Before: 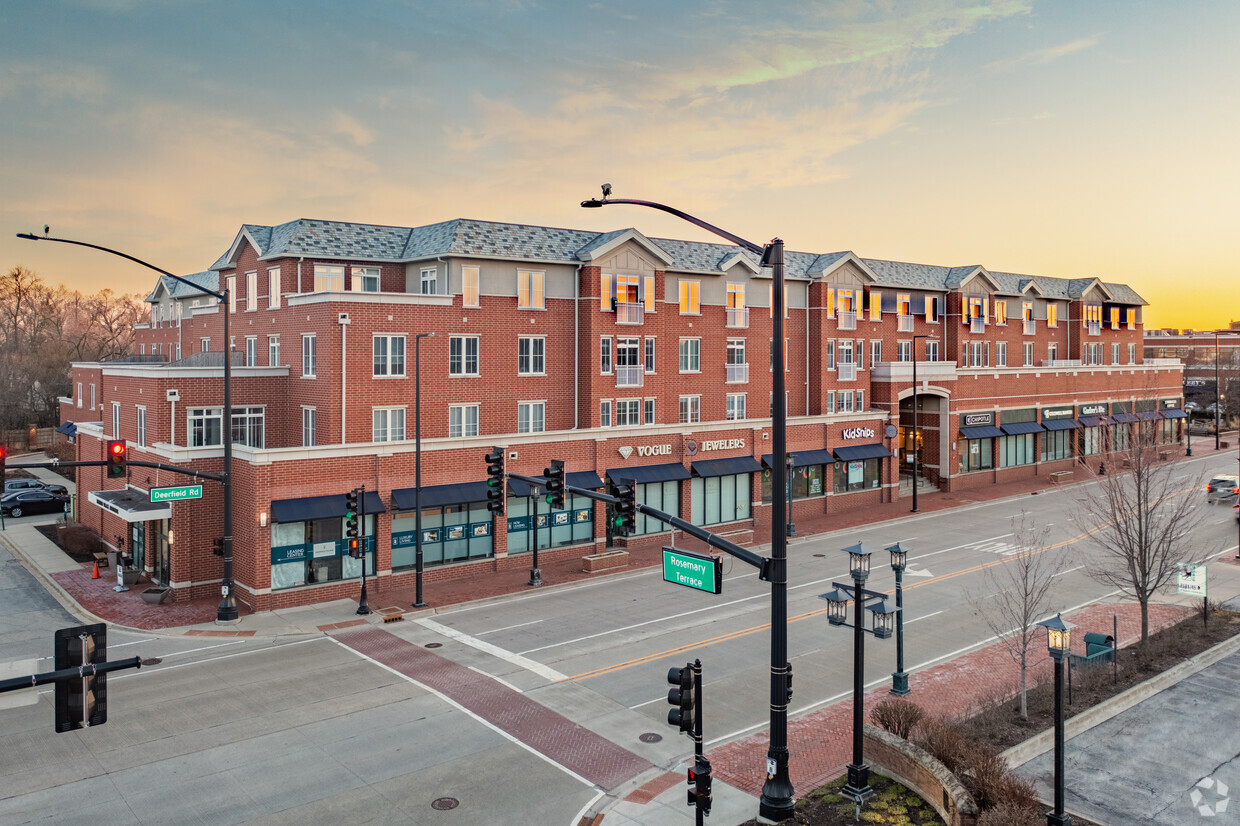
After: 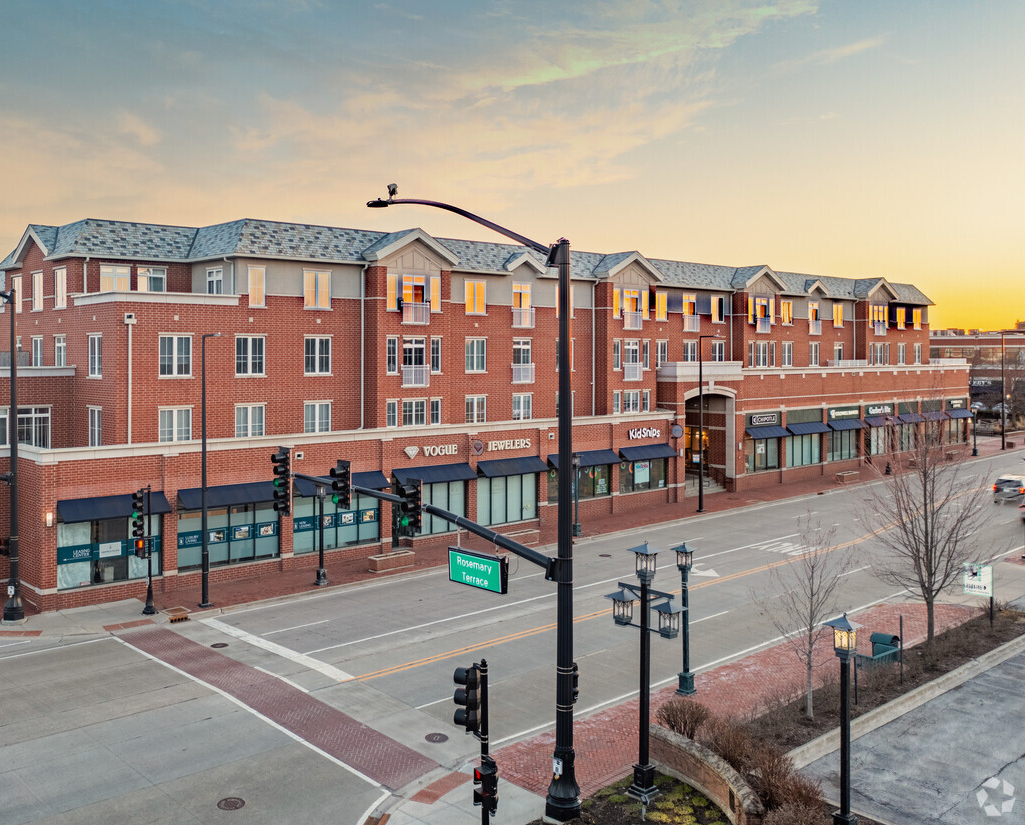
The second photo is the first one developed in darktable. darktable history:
crop: left 17.323%, bottom 0.046%
